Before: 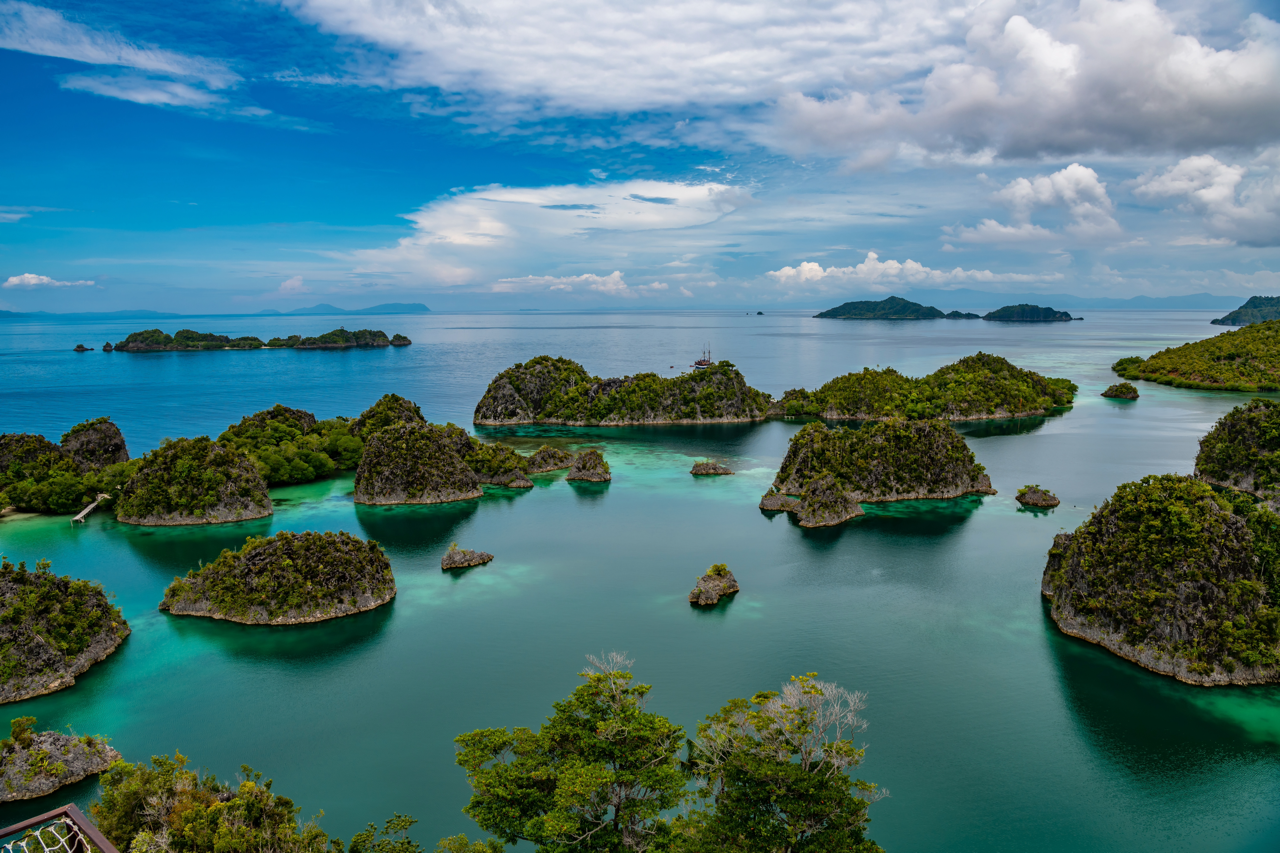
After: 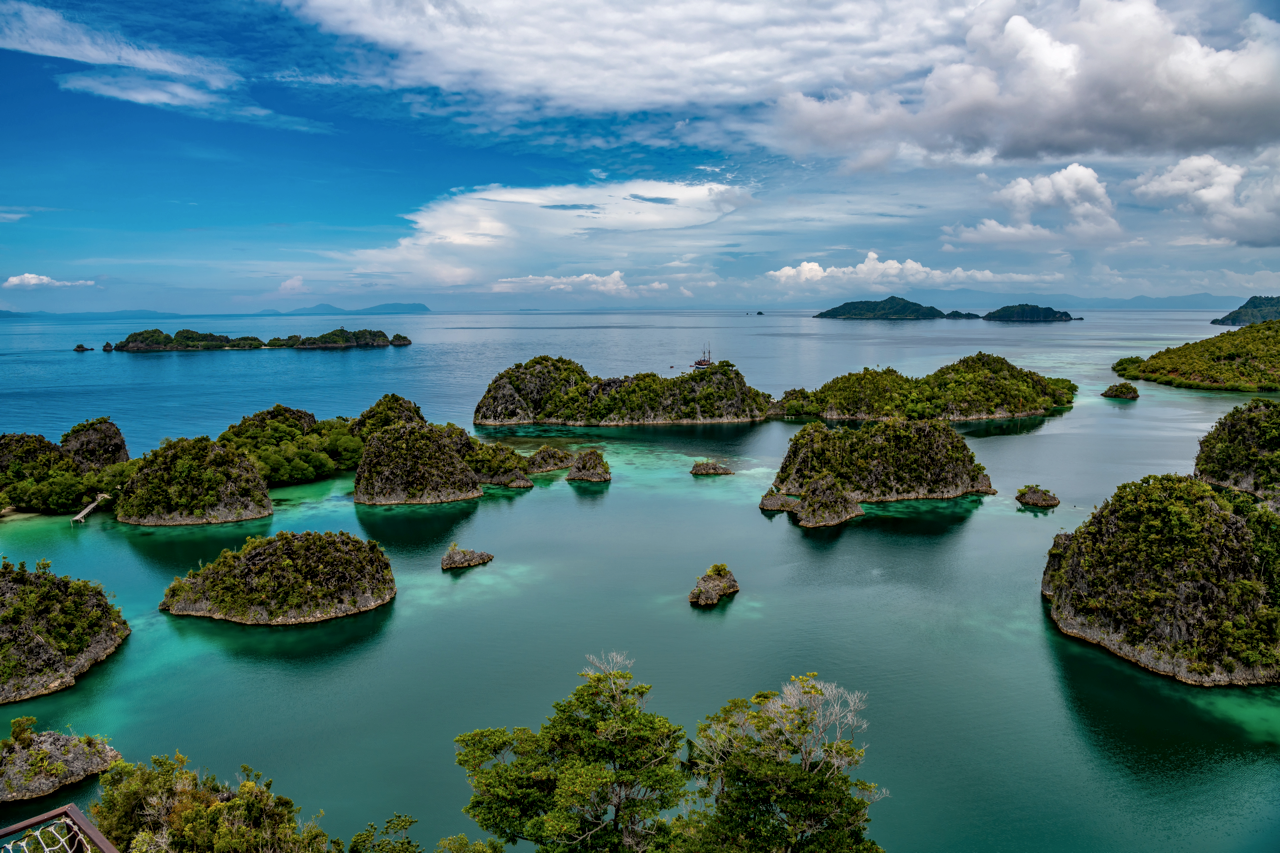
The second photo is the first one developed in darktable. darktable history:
contrast brightness saturation: saturation -0.057
local contrast: on, module defaults
